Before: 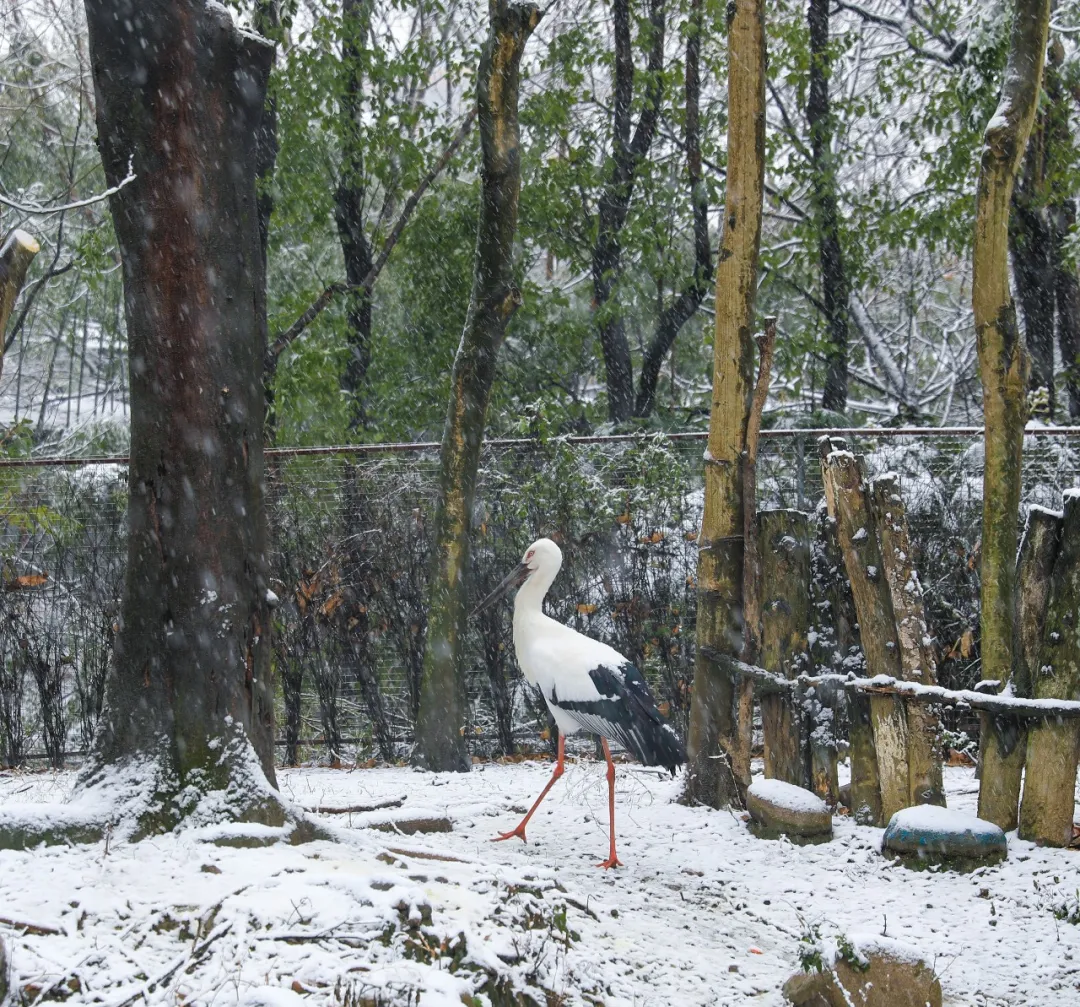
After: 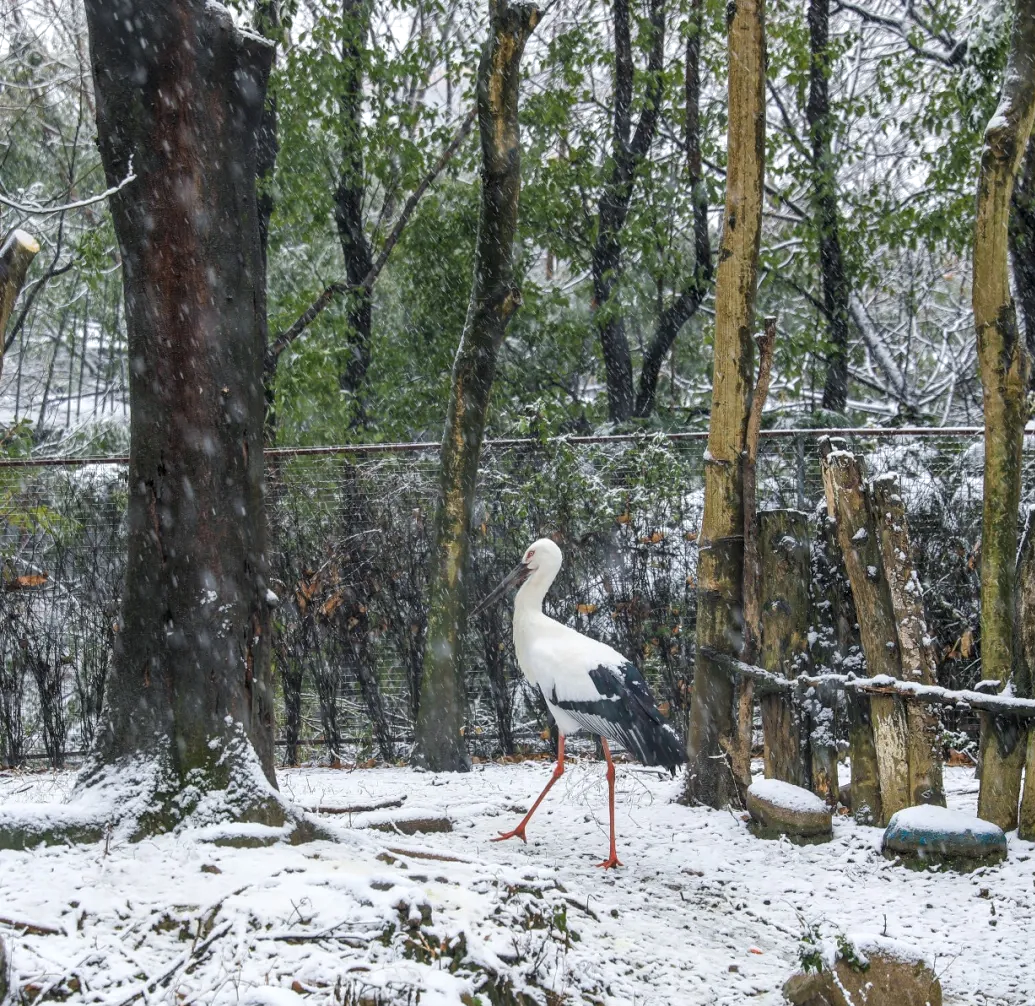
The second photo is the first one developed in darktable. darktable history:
crop: right 4.126%, bottom 0.031%
white balance: emerald 1
local contrast: detail 130%
